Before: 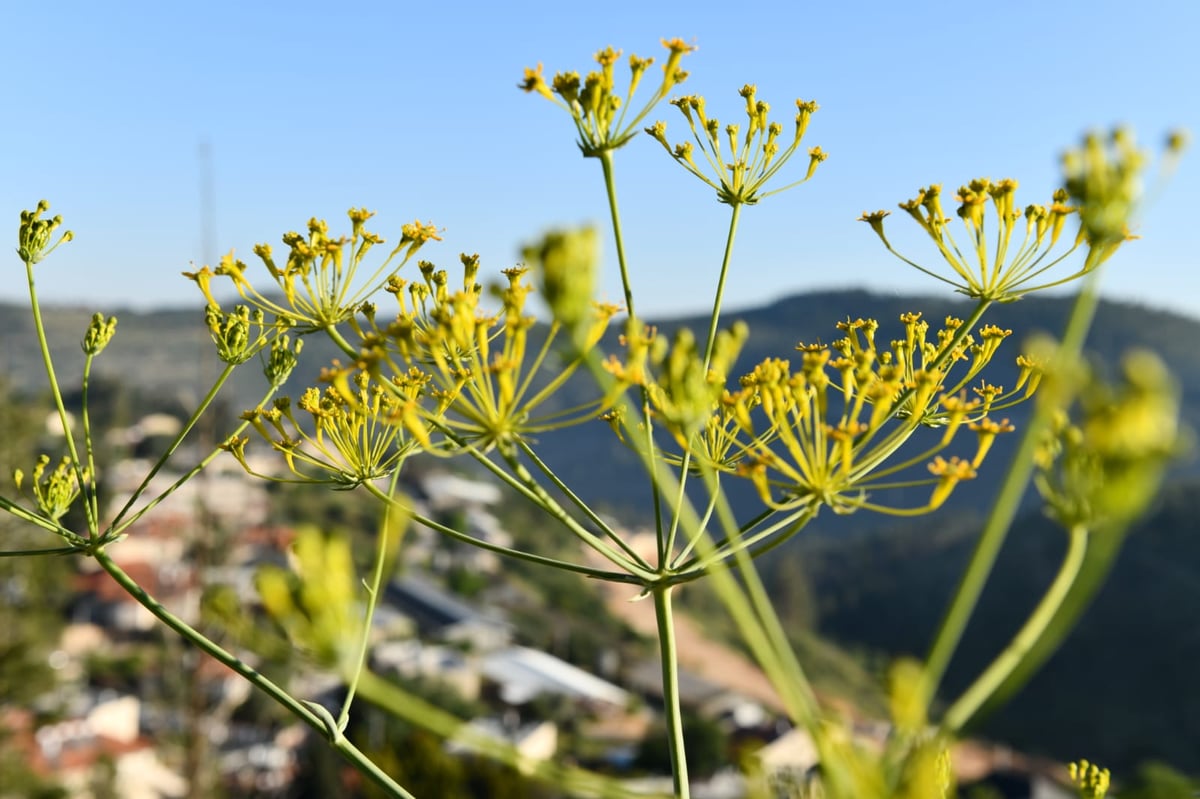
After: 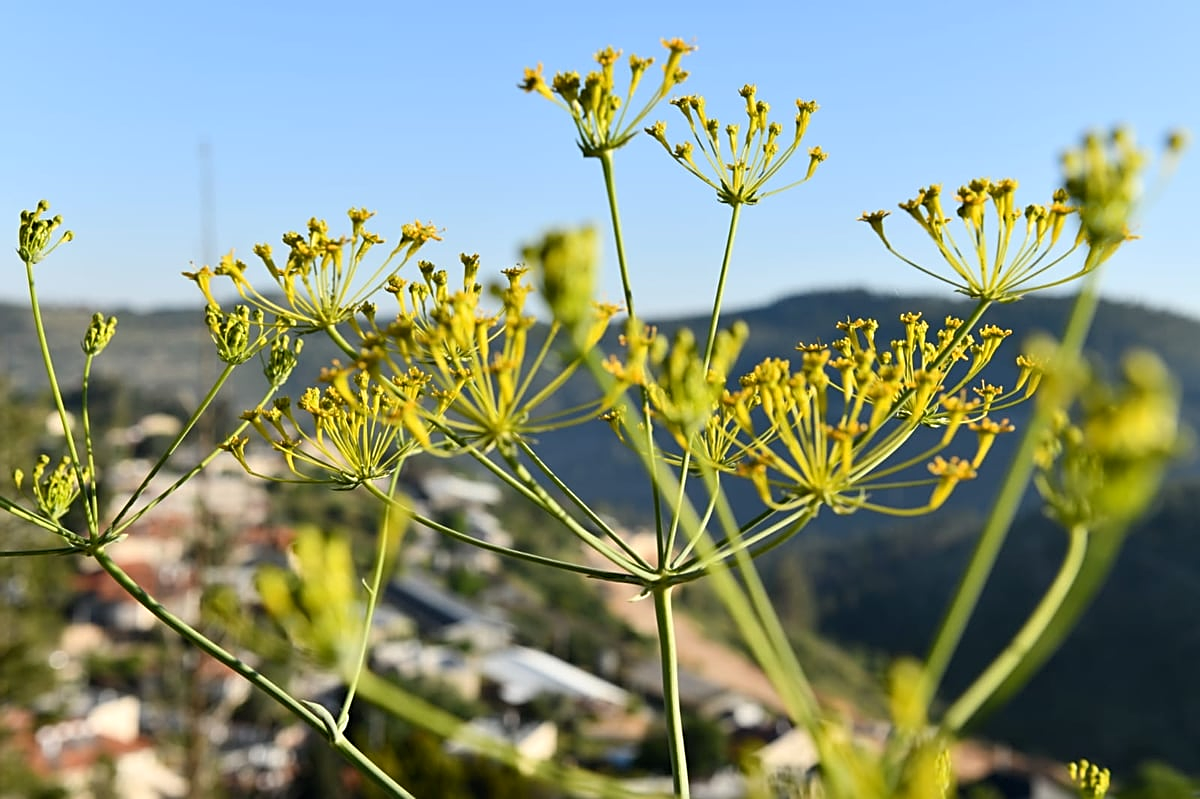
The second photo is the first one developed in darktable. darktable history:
exposure: black level correction 0.001, exposure 0.014 EV, compensate highlight preservation false
sharpen: on, module defaults
